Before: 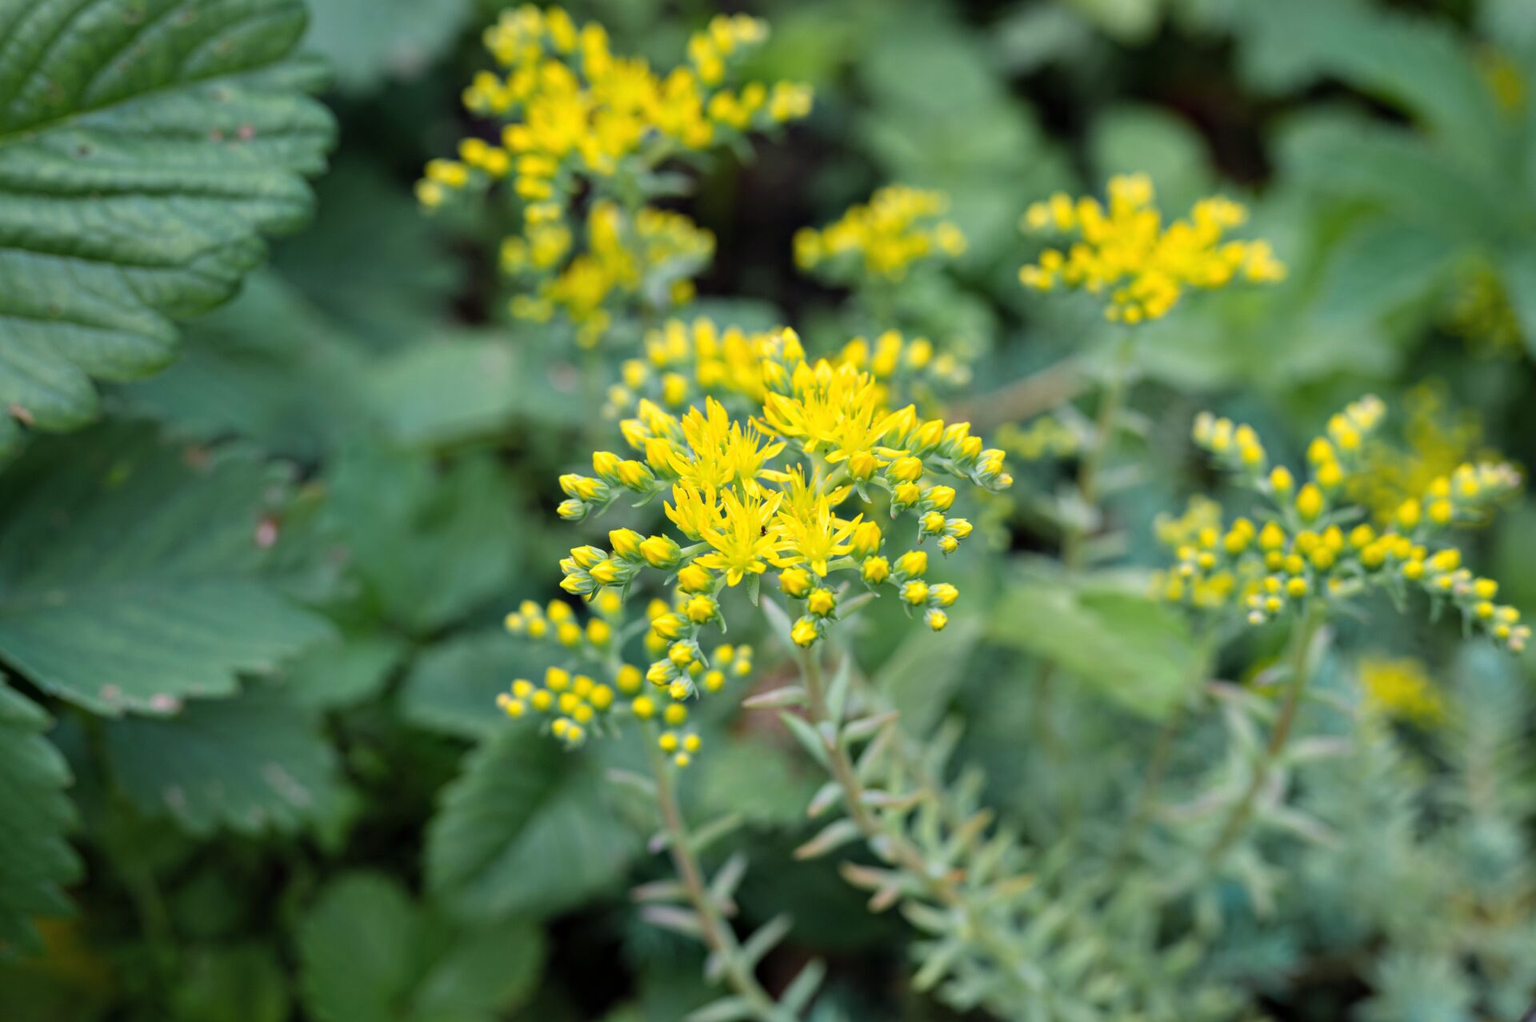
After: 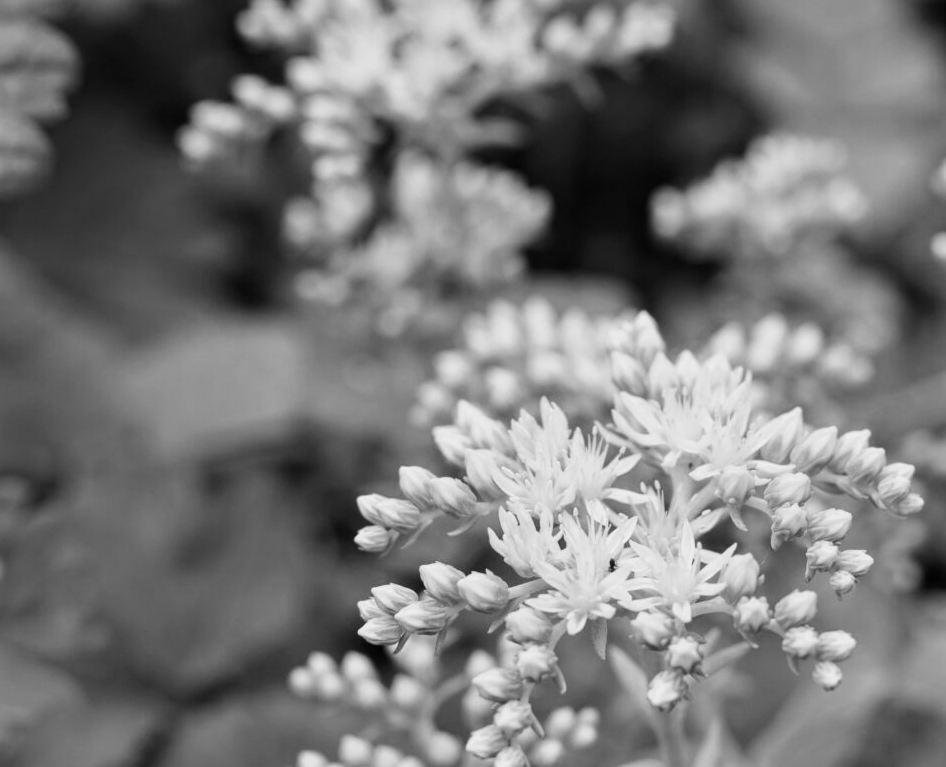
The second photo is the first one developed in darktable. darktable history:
contrast brightness saturation: contrast 0.14
crop: left 17.835%, top 7.675%, right 32.881%, bottom 32.213%
monochrome: a 73.58, b 64.21
